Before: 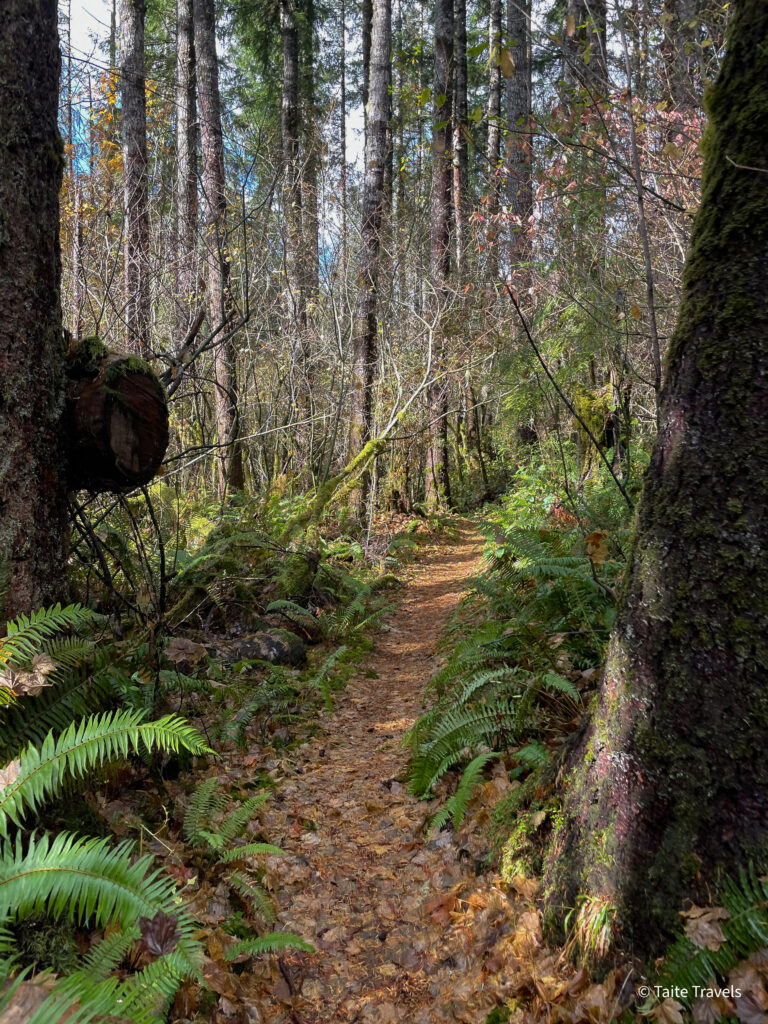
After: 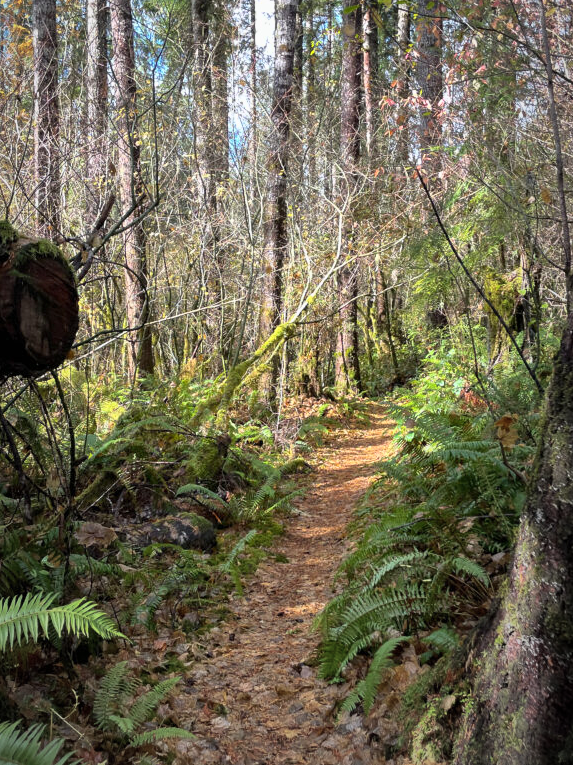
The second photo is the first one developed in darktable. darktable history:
base curve: curves: ch0 [(0, 0) (0.557, 0.834) (1, 1)]
crop and rotate: left 11.831%, top 11.346%, right 13.429%, bottom 13.899%
vignetting: fall-off start 72.14%, fall-off radius 108.07%, brightness -0.713, saturation -0.488, center (-0.054, -0.359), width/height ratio 0.729
color balance rgb: global vibrance 0.5%
